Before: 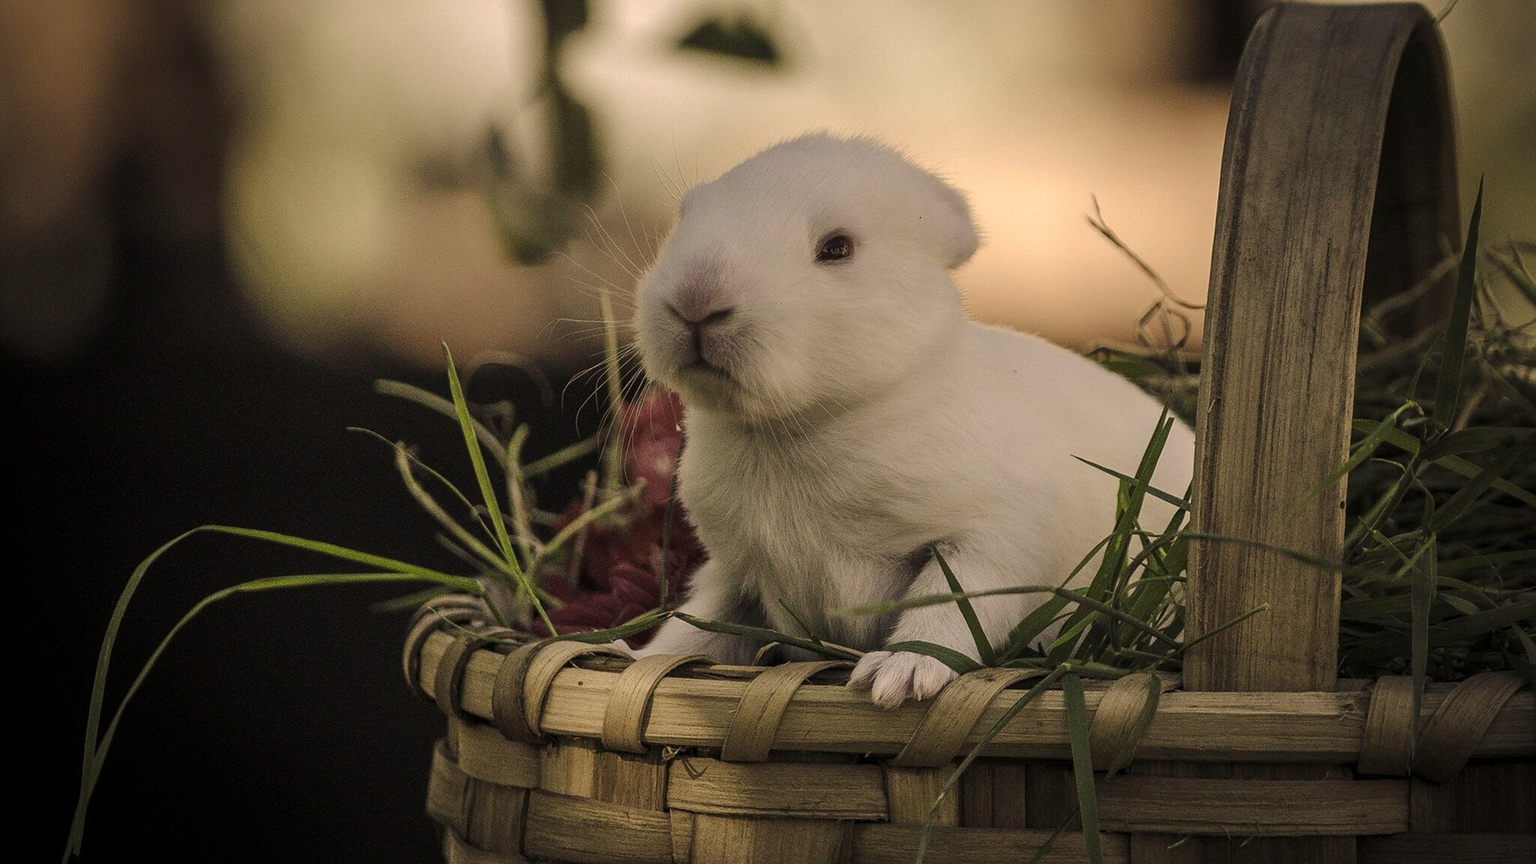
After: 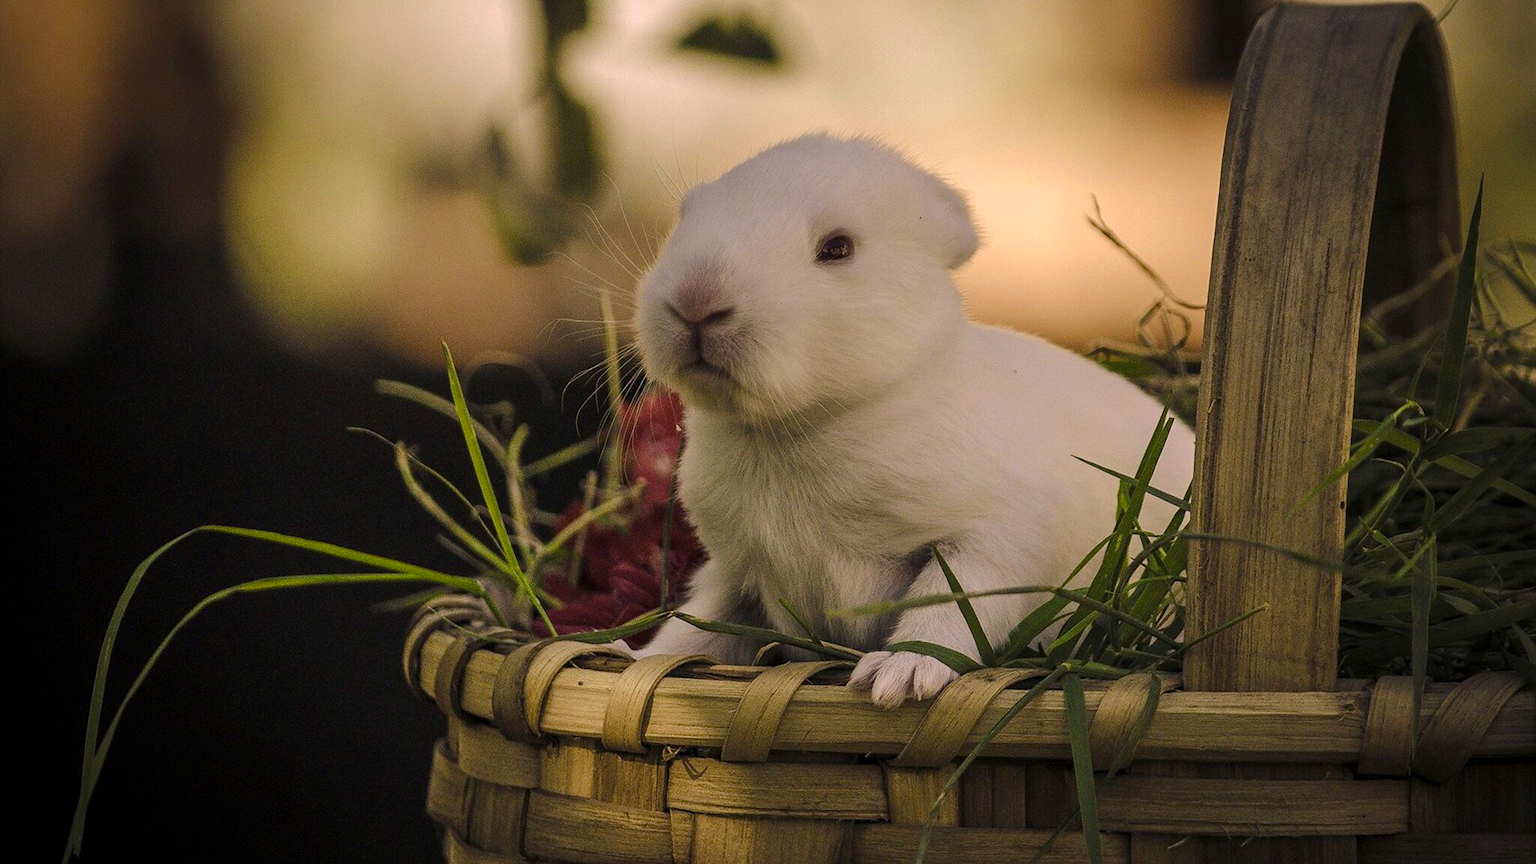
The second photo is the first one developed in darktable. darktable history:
color calibration: illuminant as shot in camera, x 0.358, y 0.373, temperature 4628.91 K
velvia: strength 32%, mid-tones bias 0.2
